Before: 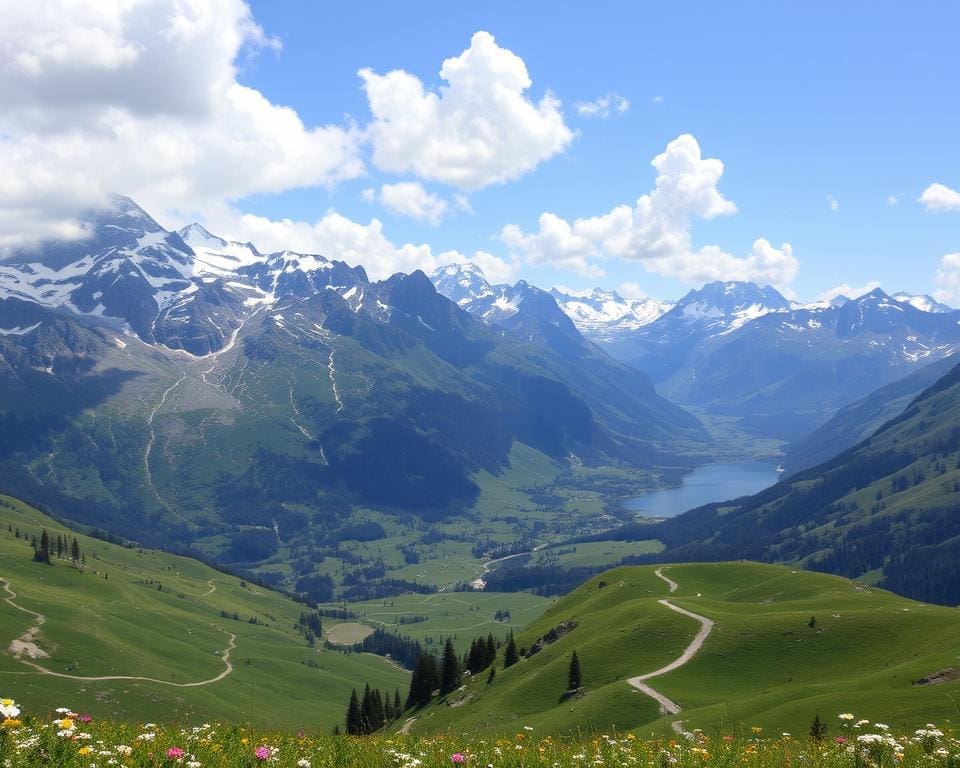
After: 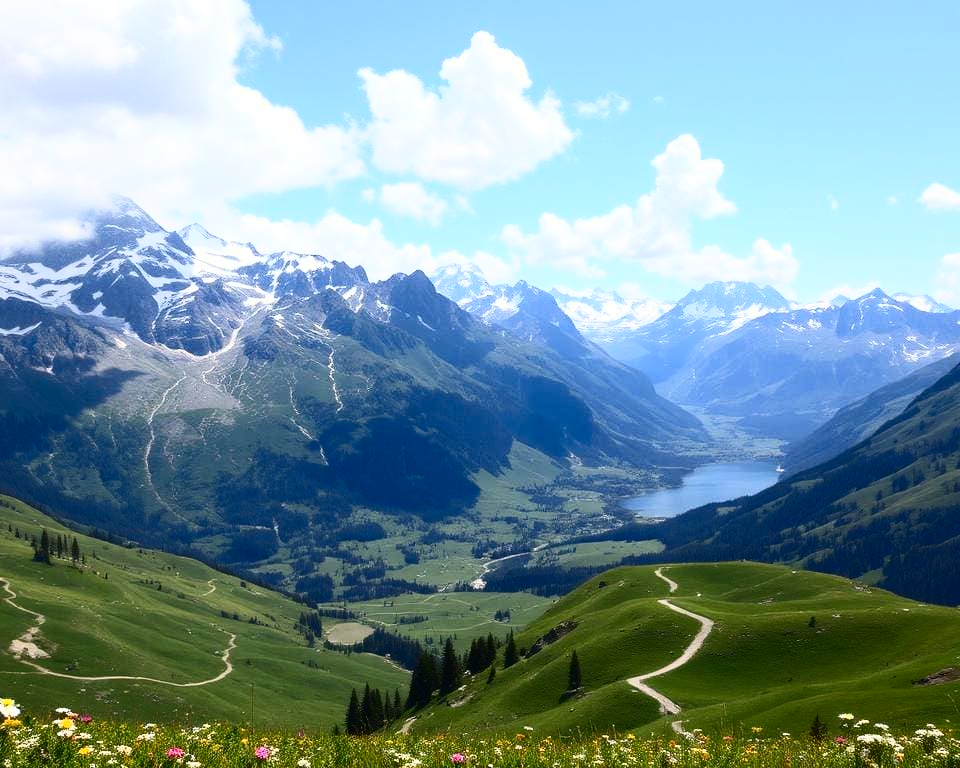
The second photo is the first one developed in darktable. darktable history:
contrast brightness saturation: contrast 0.407, brightness 0.1, saturation 0.212
